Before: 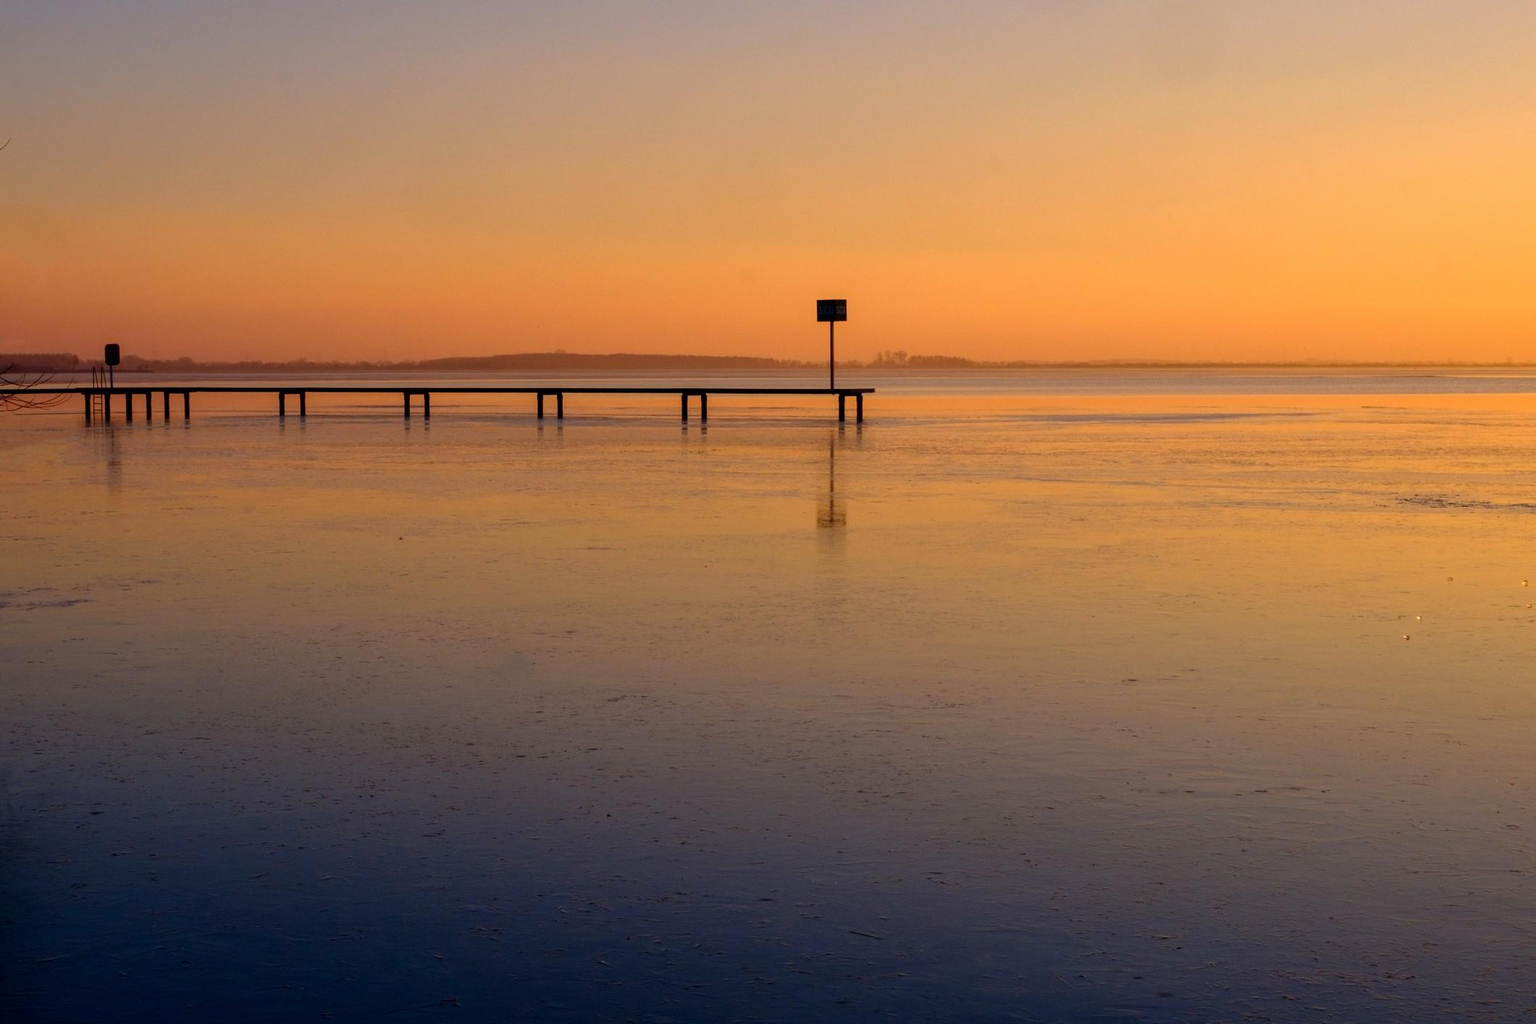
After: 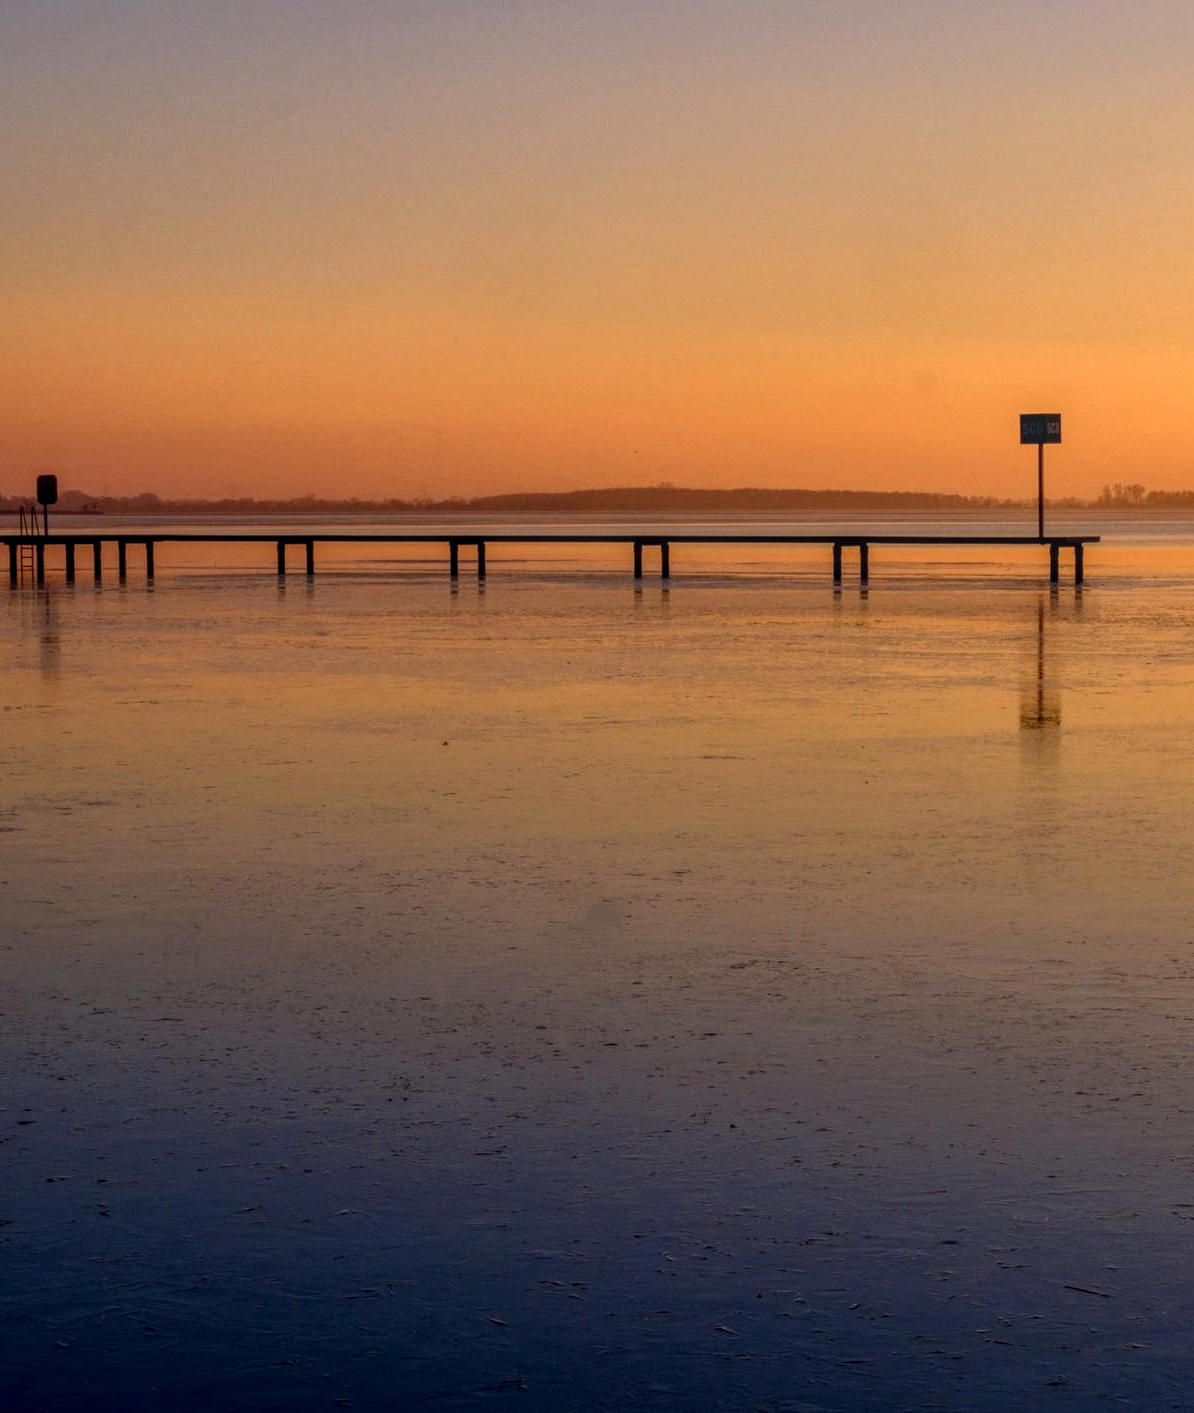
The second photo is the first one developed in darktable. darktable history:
base curve: curves: ch0 [(0, 0) (0.989, 0.992)], preserve colors none
local contrast: highlights 74%, shadows 55%, detail 176%, midtone range 0.207
crop: left 5.114%, right 38.589%
